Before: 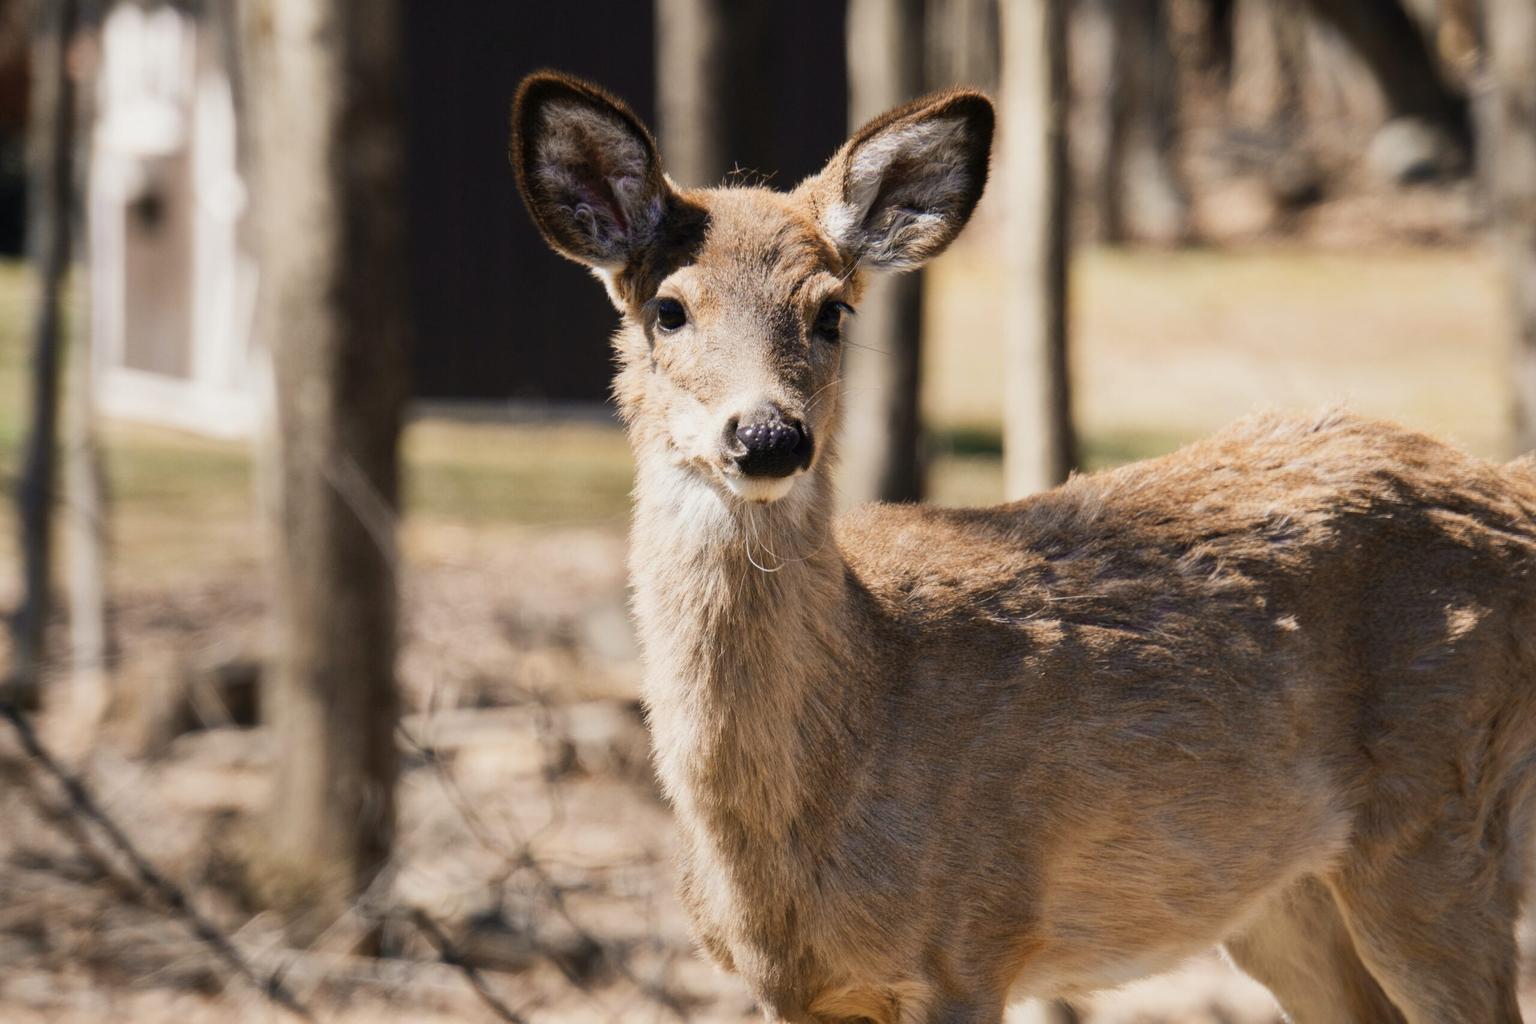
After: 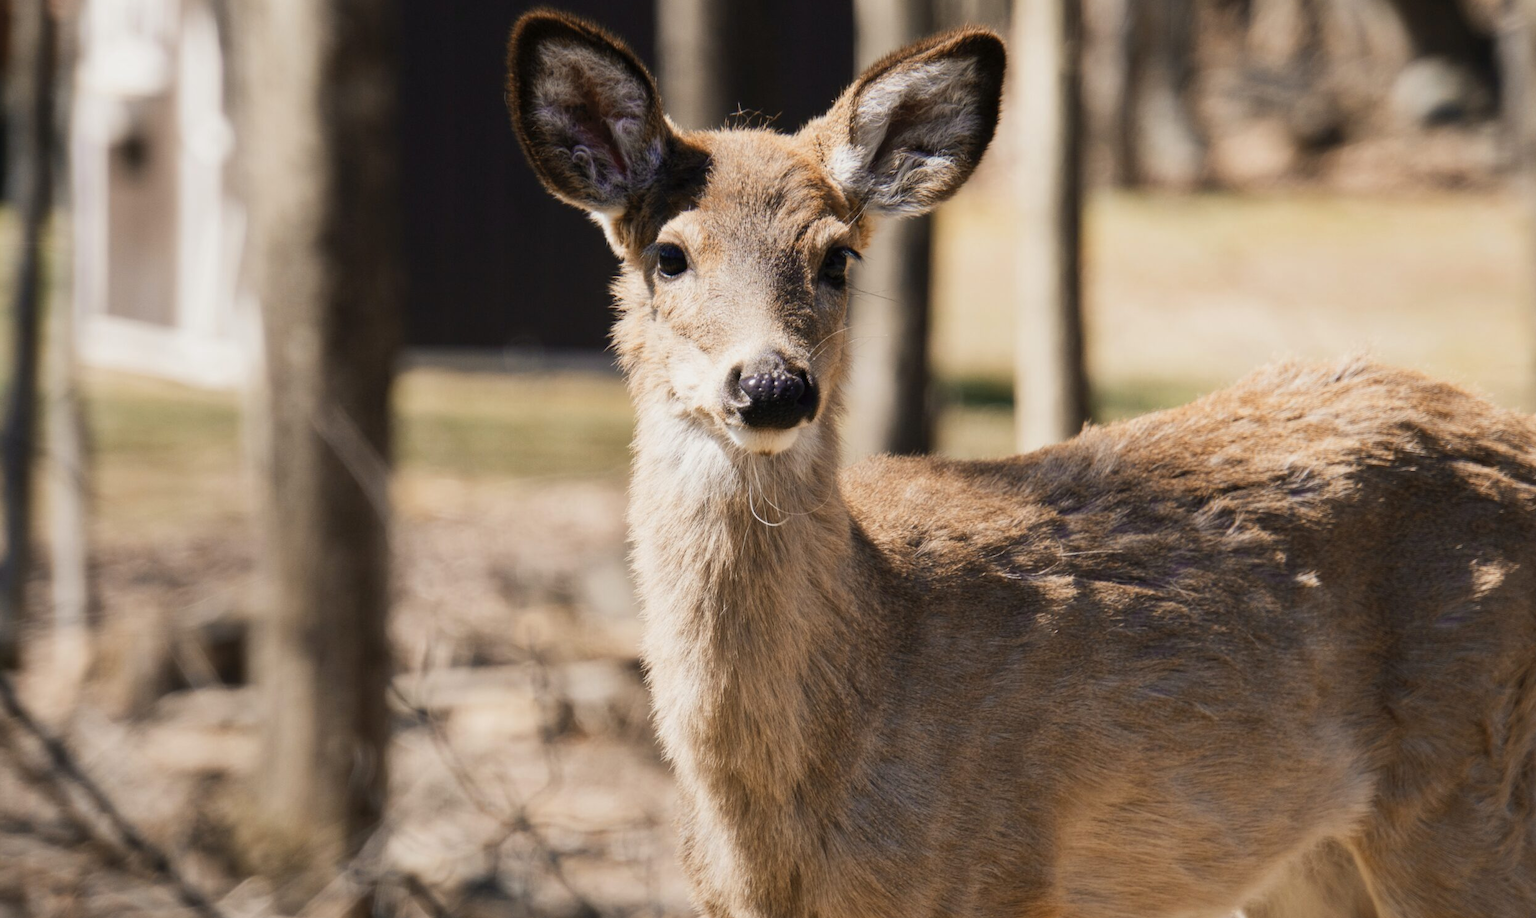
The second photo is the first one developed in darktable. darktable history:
crop: left 1.356%, top 6.13%, right 1.409%, bottom 6.95%
